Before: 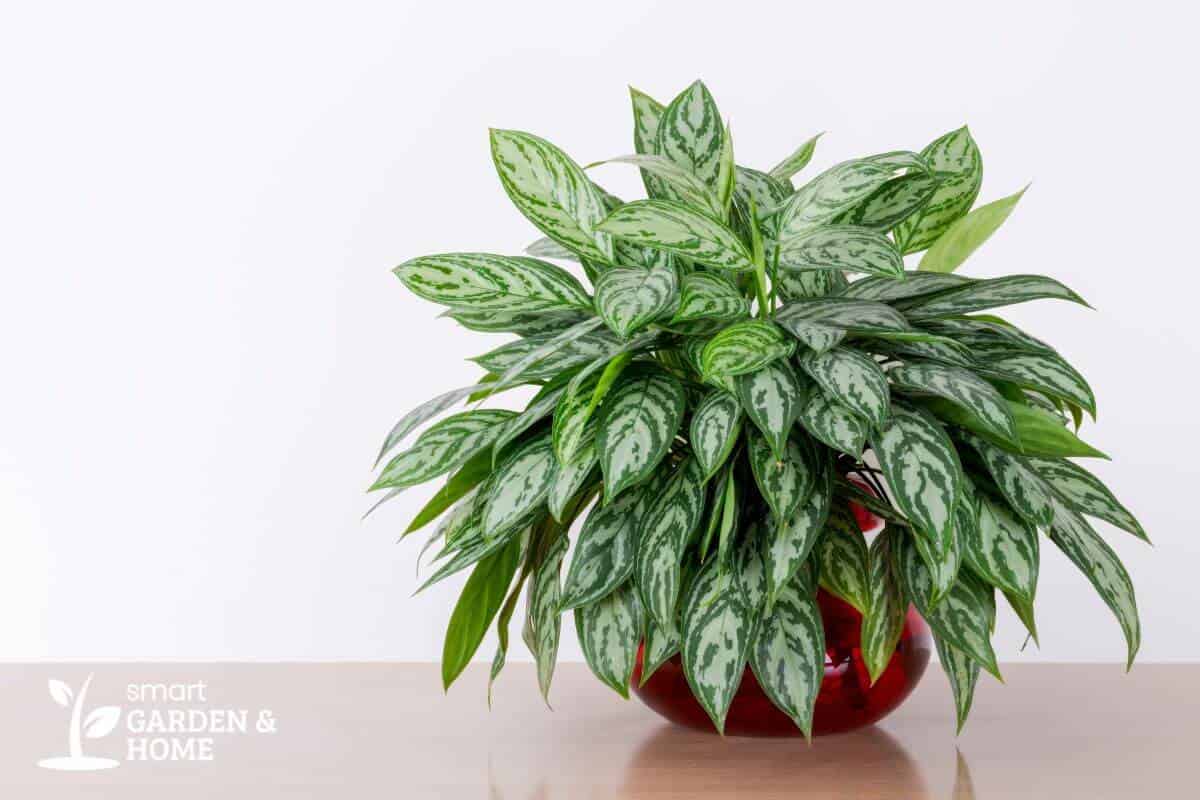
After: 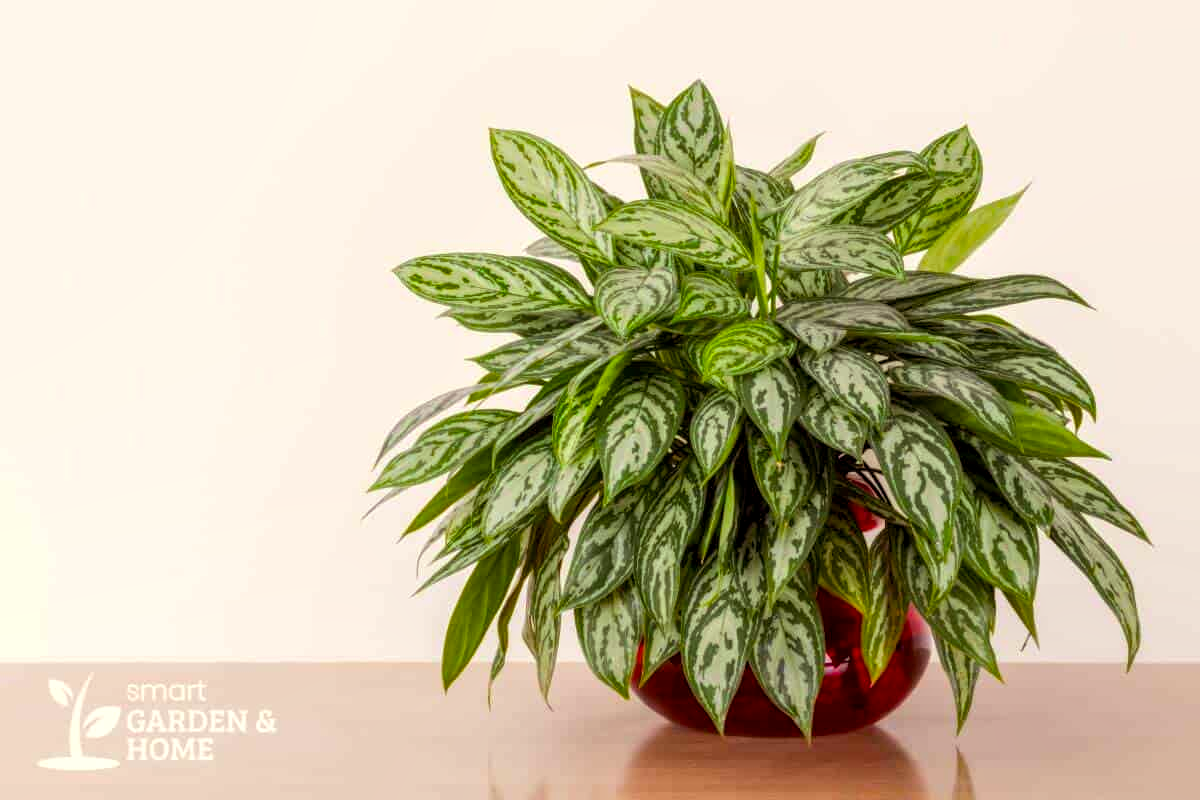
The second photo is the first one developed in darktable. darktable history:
local contrast: on, module defaults
color balance rgb: power › chroma 1.564%, power › hue 27.39°, perceptual saturation grading › global saturation 19.777%, global vibrance 14.299%
color calibration: x 0.335, y 0.348, temperature 5423.19 K
